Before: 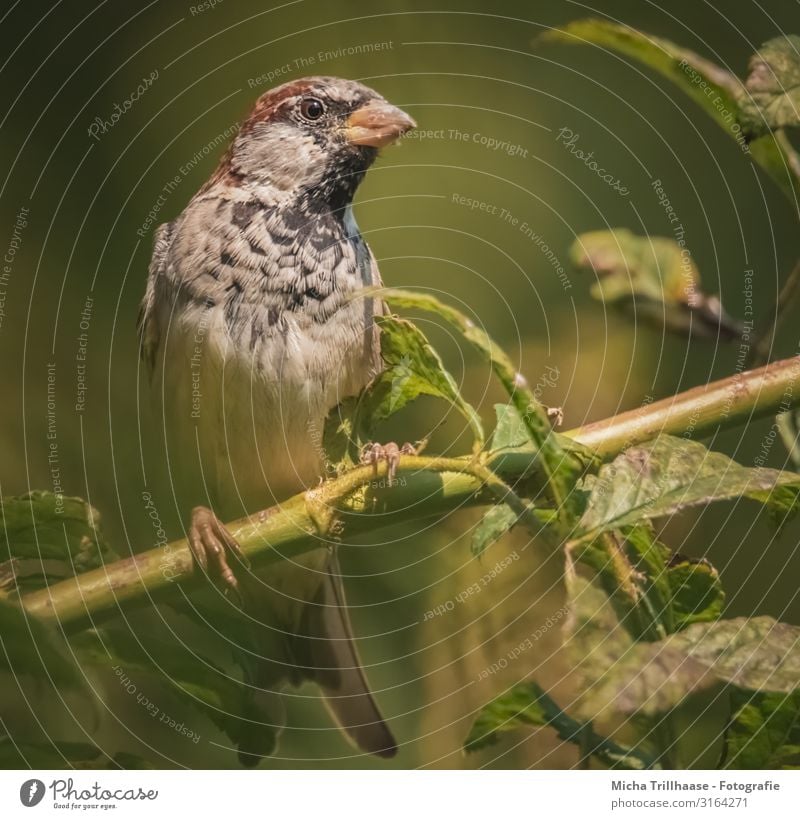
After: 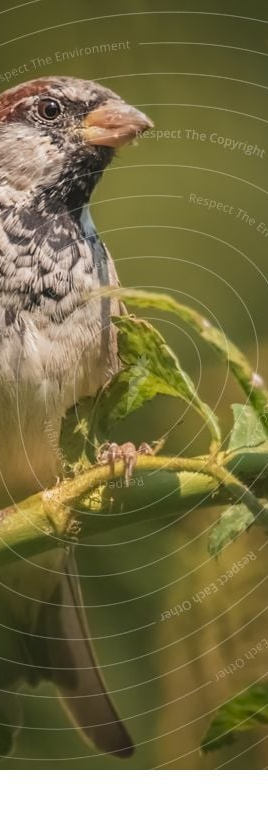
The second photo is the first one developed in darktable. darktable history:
crop: left 32.89%, right 33.586%
shadows and highlights: radius 336.19, shadows 28.6, soften with gaussian
exposure: compensate exposure bias true, compensate highlight preservation false
